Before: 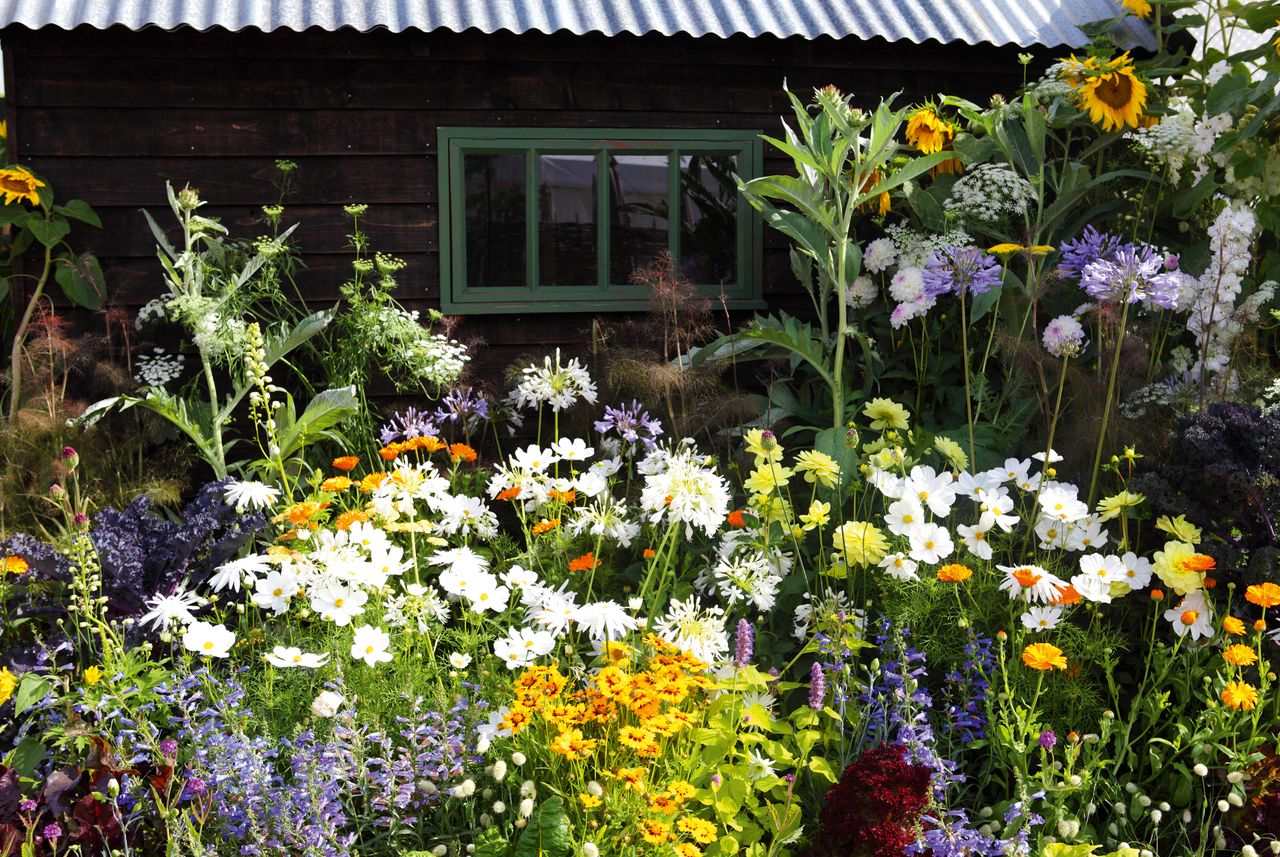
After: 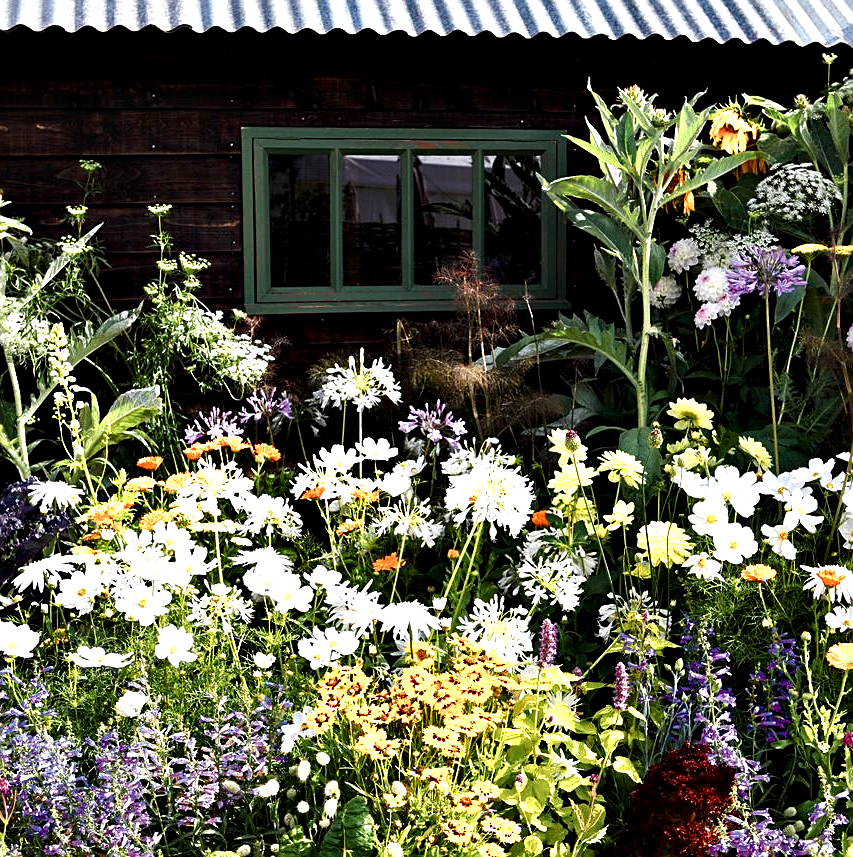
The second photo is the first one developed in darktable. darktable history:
contrast brightness saturation: brightness -0.088
sharpen: on, module defaults
color zones: curves: ch0 [(0.018, 0.548) (0.197, 0.654) (0.425, 0.447) (0.605, 0.658) (0.732, 0.579)]; ch1 [(0.105, 0.531) (0.224, 0.531) (0.386, 0.39) (0.618, 0.456) (0.732, 0.456) (0.956, 0.421)]; ch2 [(0.039, 0.583) (0.215, 0.465) (0.399, 0.544) (0.465, 0.548) (0.614, 0.447) (0.724, 0.43) (0.882, 0.623) (0.956, 0.632)]
contrast equalizer: y [[0.6 ×6], [0.55 ×6], [0 ×6], [0 ×6], [0 ×6]]
exposure: compensate highlight preservation false
color correction: highlights b* 2.89
crop and rotate: left 15.371%, right 17.975%
color balance rgb: perceptual saturation grading › global saturation -2.019%, perceptual saturation grading › highlights -6.951%, perceptual saturation grading › mid-tones 7.589%, perceptual saturation grading › shadows 2.929%, global vibrance 14.965%
